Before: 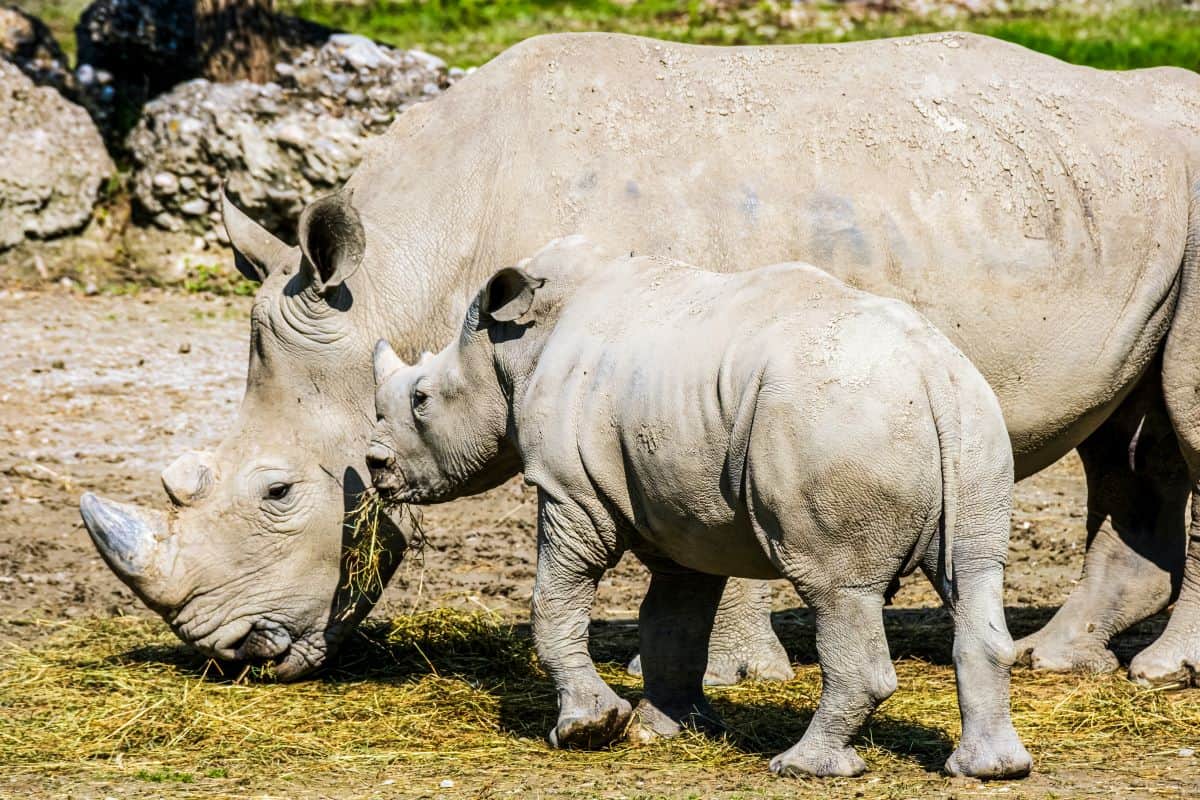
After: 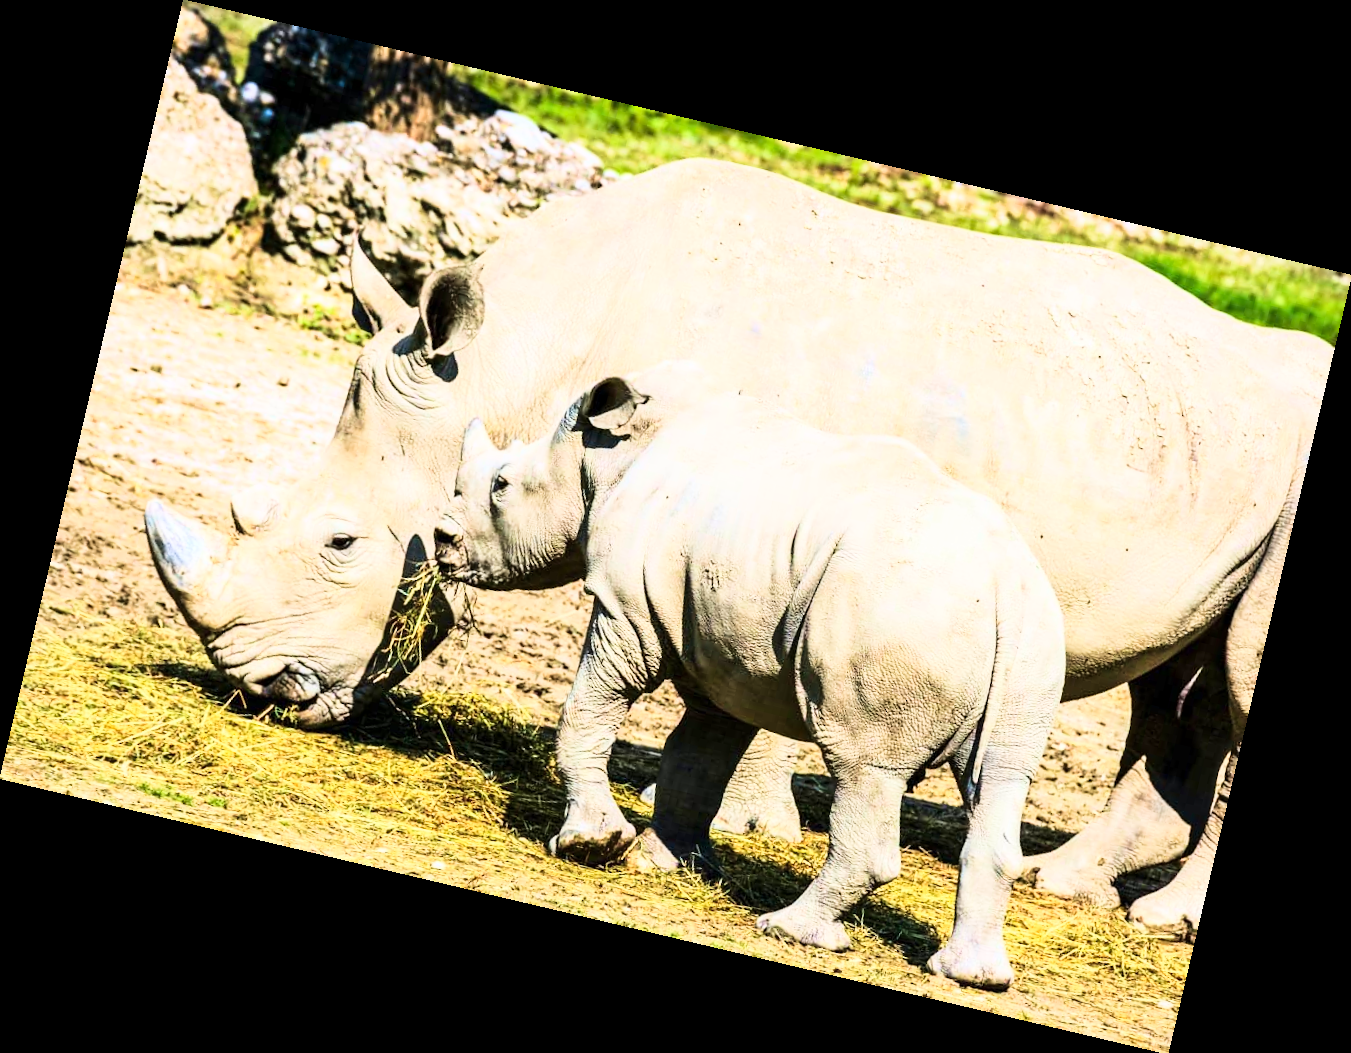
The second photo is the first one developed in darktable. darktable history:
base curve: curves: ch0 [(0, 0) (0.018, 0.026) (0.143, 0.37) (0.33, 0.731) (0.458, 0.853) (0.735, 0.965) (0.905, 0.986) (1, 1)]
rotate and perspective: rotation 13.27°, automatic cropping off
velvia: strength 29%
